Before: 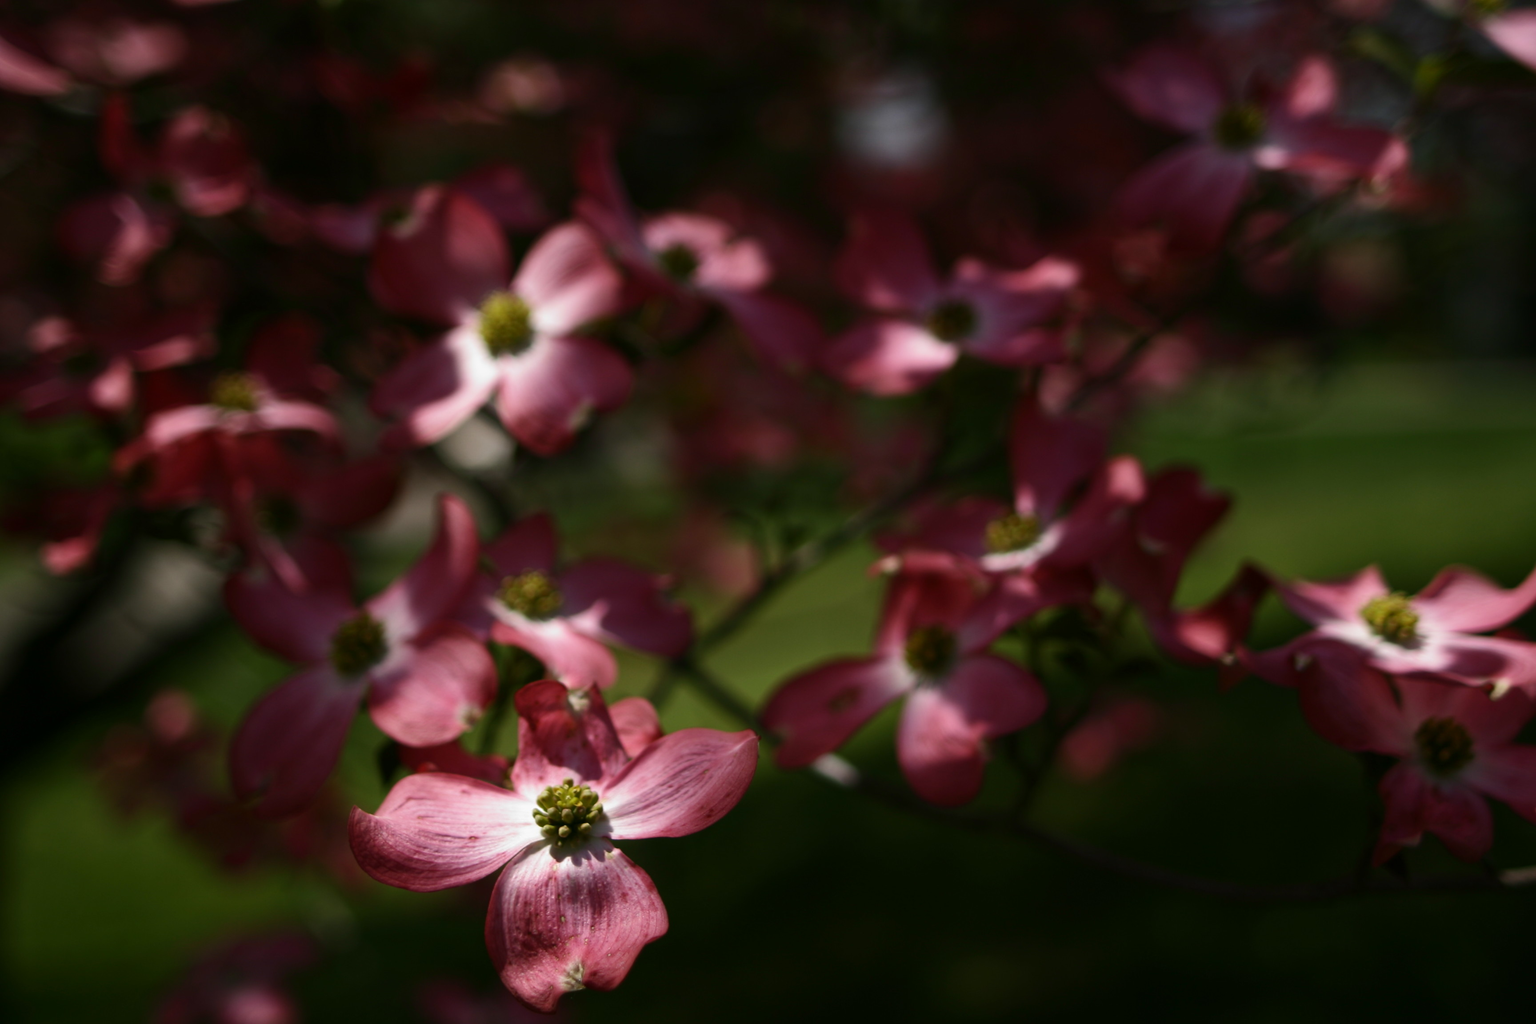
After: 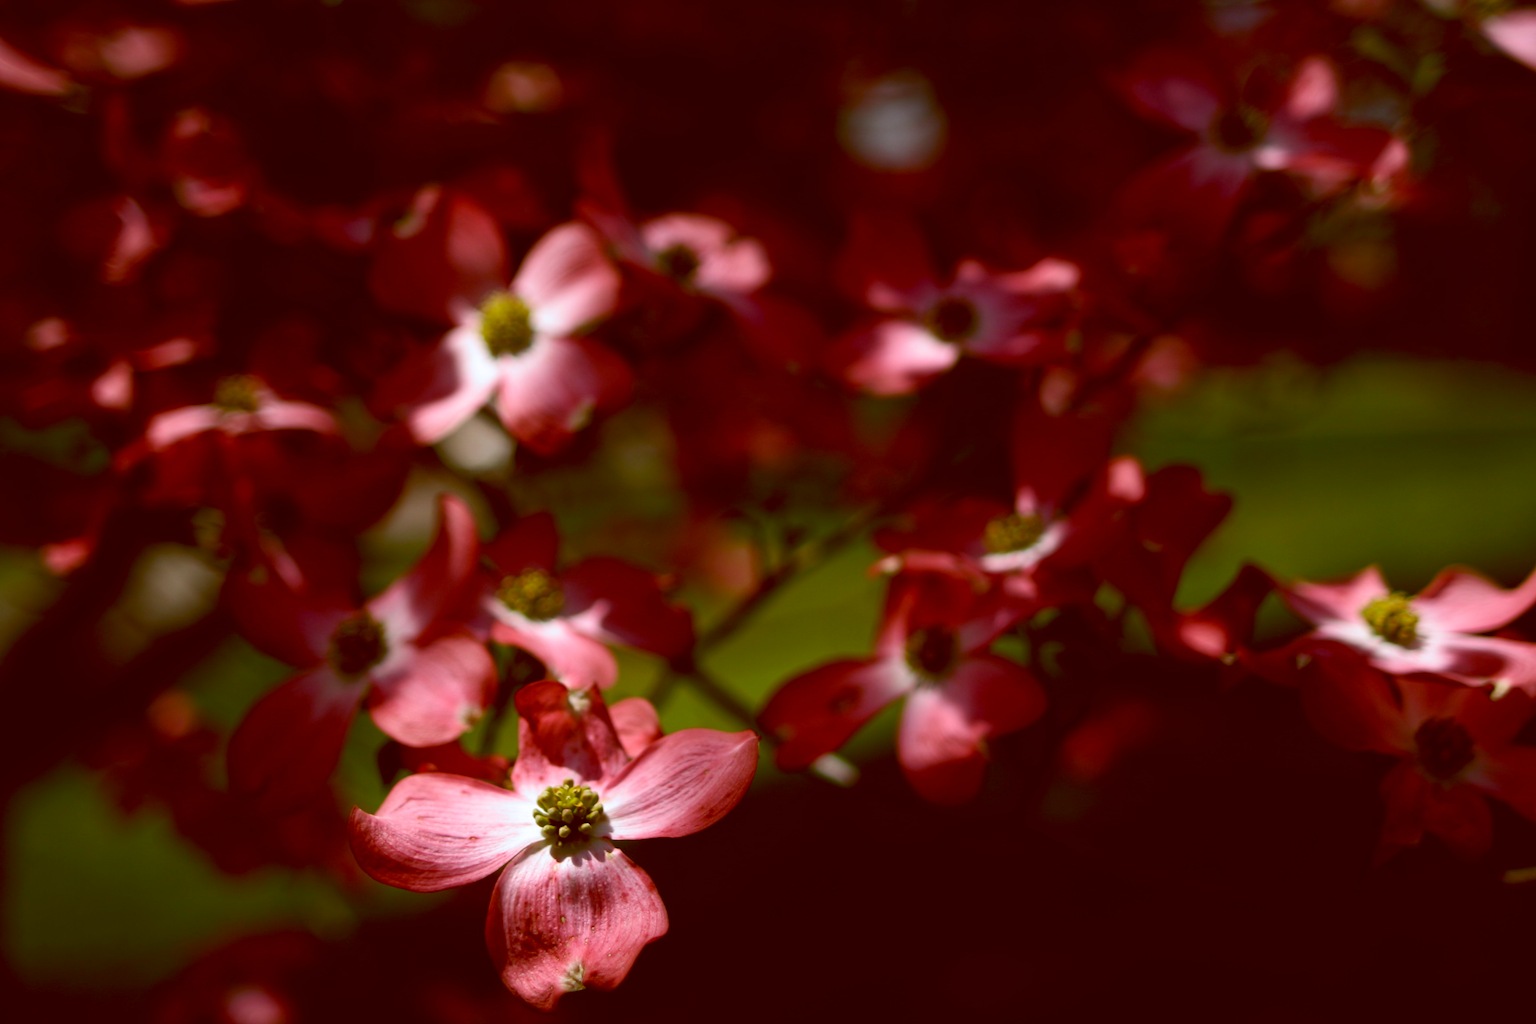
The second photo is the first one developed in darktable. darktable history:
color balance: lift [1, 1.011, 0.999, 0.989], gamma [1.109, 1.045, 1.039, 0.955], gain [0.917, 0.936, 0.952, 1.064], contrast 2.32%, contrast fulcrum 19%, output saturation 101%
shadows and highlights: shadows -24.28, highlights 49.77, soften with gaussian
exposure: exposure 0.128 EV, compensate highlight preservation false
